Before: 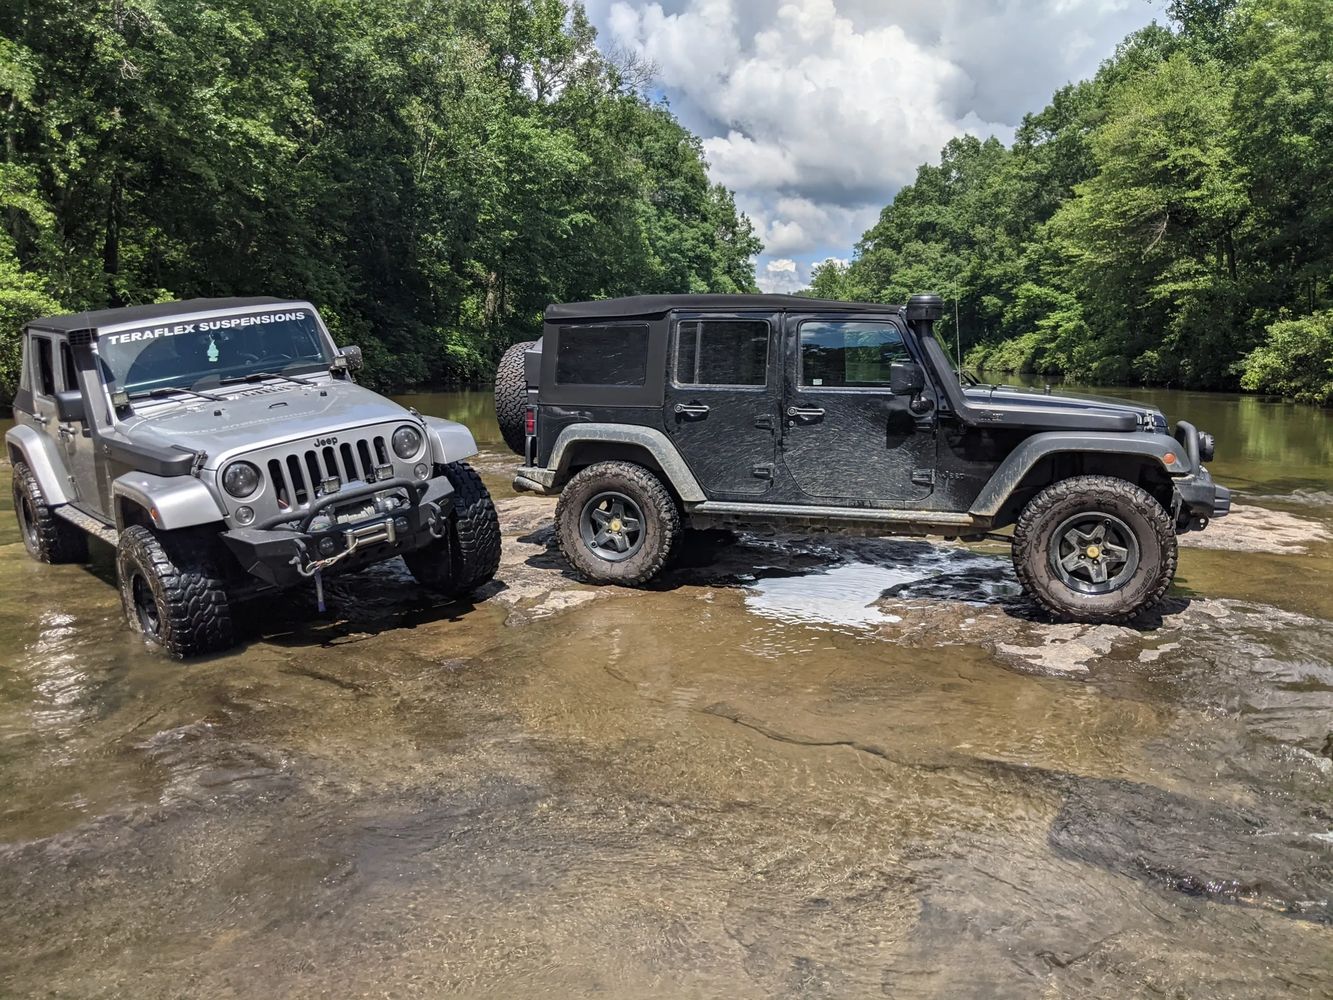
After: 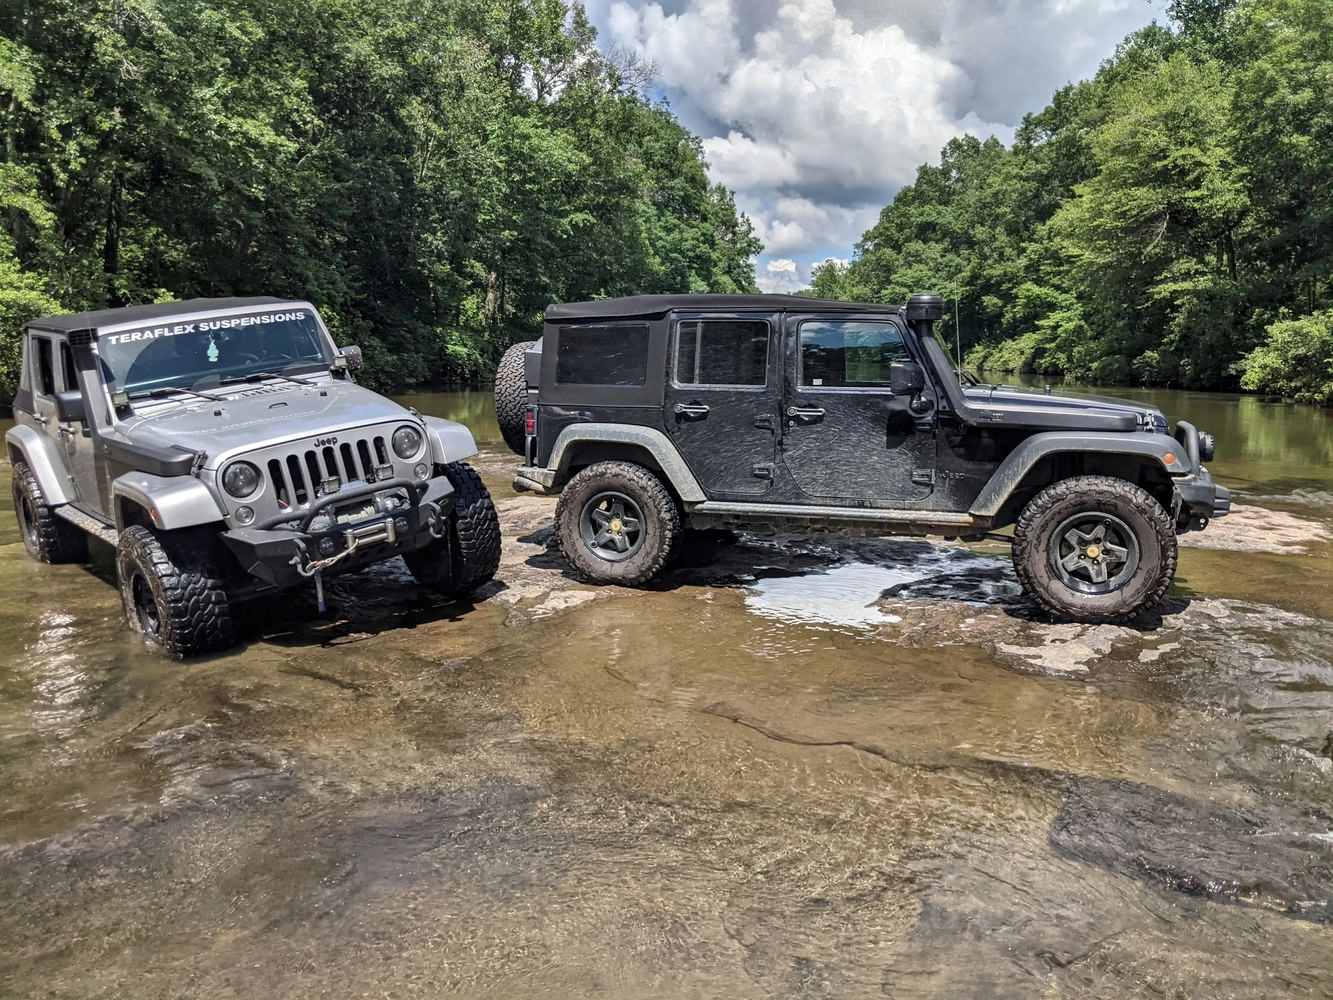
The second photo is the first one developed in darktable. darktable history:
shadows and highlights: low approximation 0.01, soften with gaussian
local contrast: mode bilateral grid, contrast 20, coarseness 50, detail 119%, midtone range 0.2
